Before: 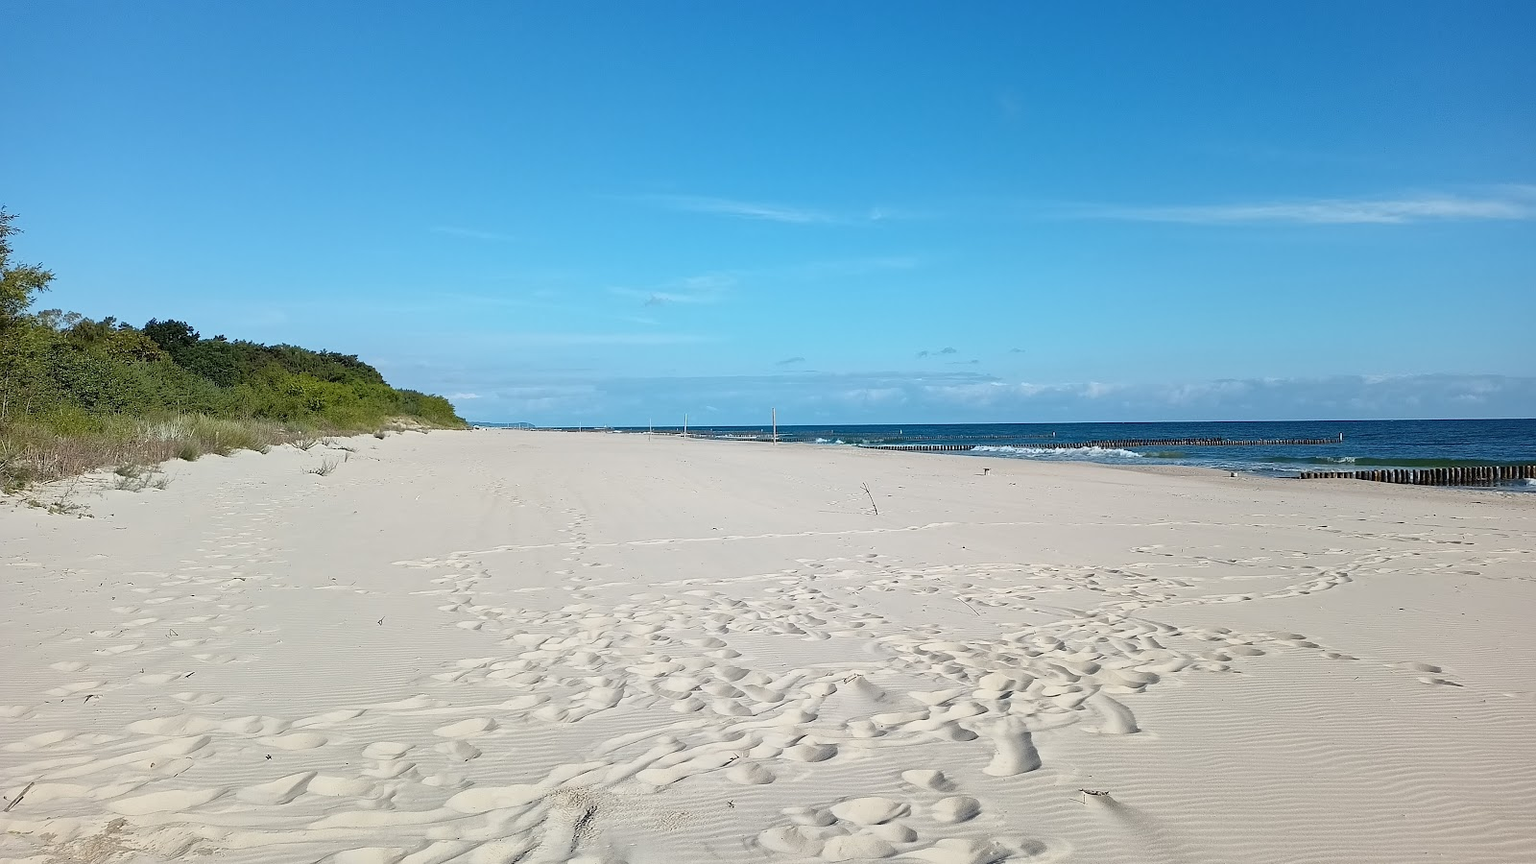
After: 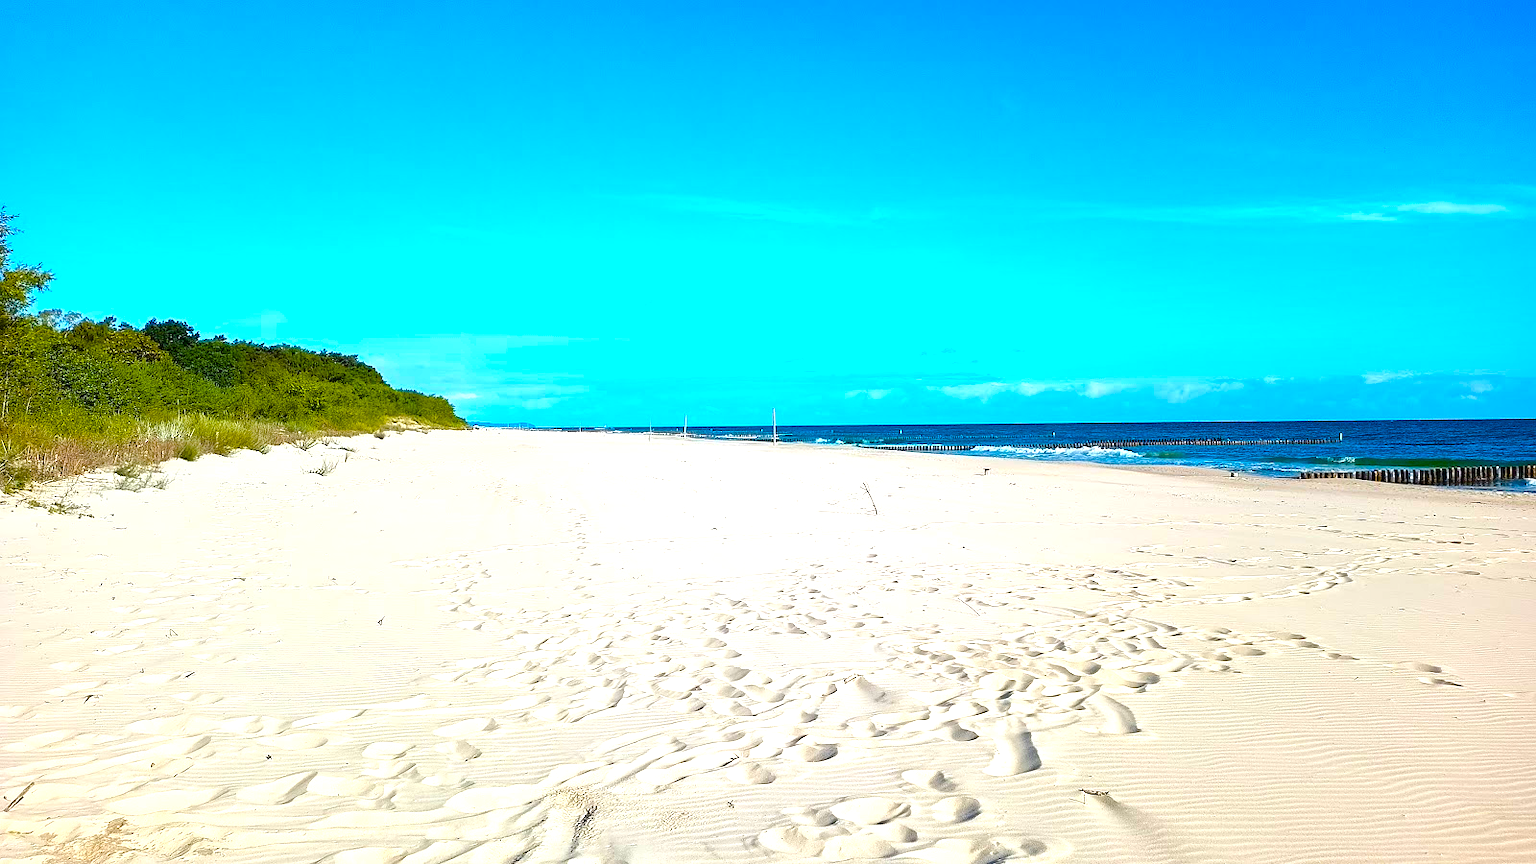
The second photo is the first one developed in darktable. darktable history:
color balance rgb: linear chroma grading › global chroma 25%, perceptual saturation grading › global saturation 40%, perceptual saturation grading › highlights -50%, perceptual saturation grading › shadows 30%, perceptual brilliance grading › global brilliance 25%, global vibrance 60%
